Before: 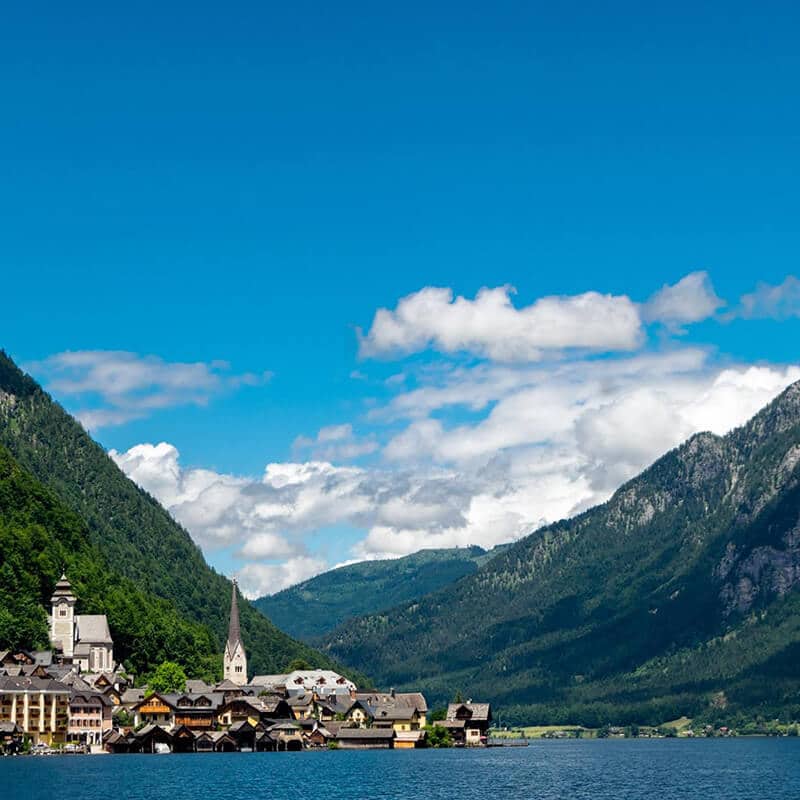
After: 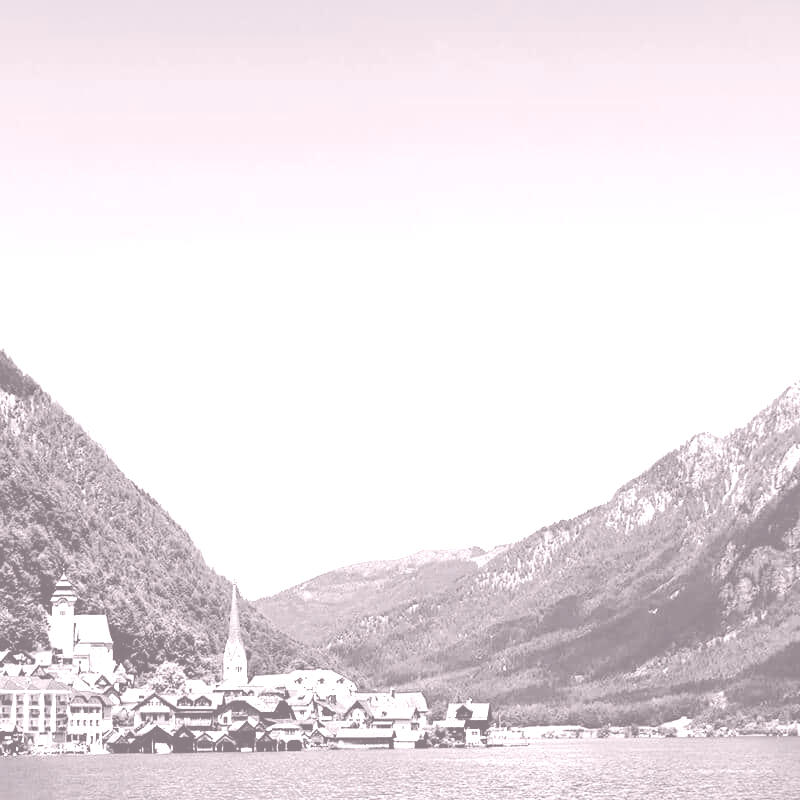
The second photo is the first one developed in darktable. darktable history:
colorize: hue 25.2°, saturation 83%, source mix 82%, lightness 79%, version 1
tone curve: curves: ch0 [(0, 0.022) (0.114, 0.088) (0.282, 0.316) (0.446, 0.511) (0.613, 0.693) (0.786, 0.843) (0.999, 0.949)]; ch1 [(0, 0) (0.395, 0.343) (0.463, 0.427) (0.486, 0.474) (0.503, 0.5) (0.535, 0.522) (0.555, 0.546) (0.594, 0.614) (0.755, 0.793) (1, 1)]; ch2 [(0, 0) (0.369, 0.388) (0.449, 0.431) (0.501, 0.5) (0.528, 0.517) (0.561, 0.59) (0.612, 0.646) (0.697, 0.721) (1, 1)], color space Lab, independent channels, preserve colors none
